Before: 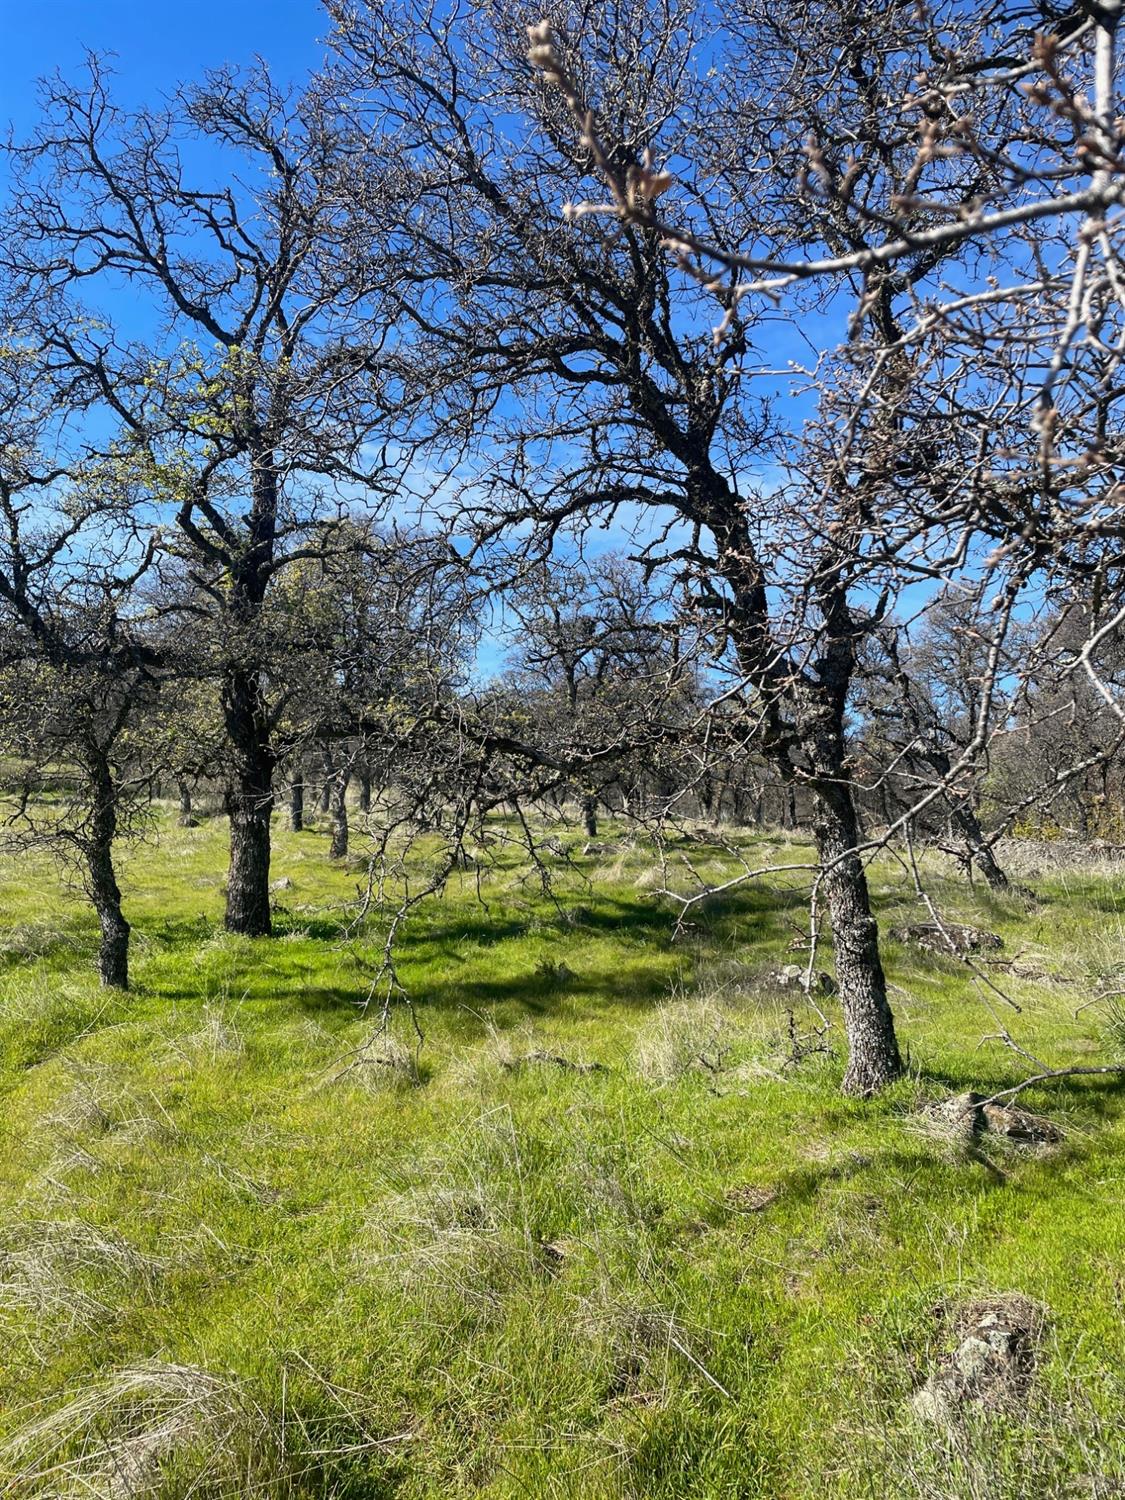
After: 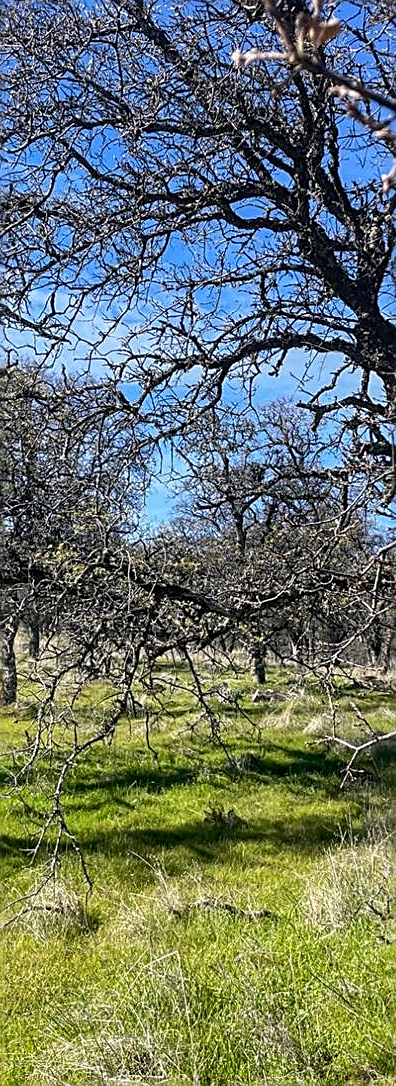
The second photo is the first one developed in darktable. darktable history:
crop and rotate: left 29.476%, top 10.214%, right 35.32%, bottom 17.333%
white balance: red 1.009, blue 1.027
sharpen: amount 0.75
local contrast: on, module defaults
